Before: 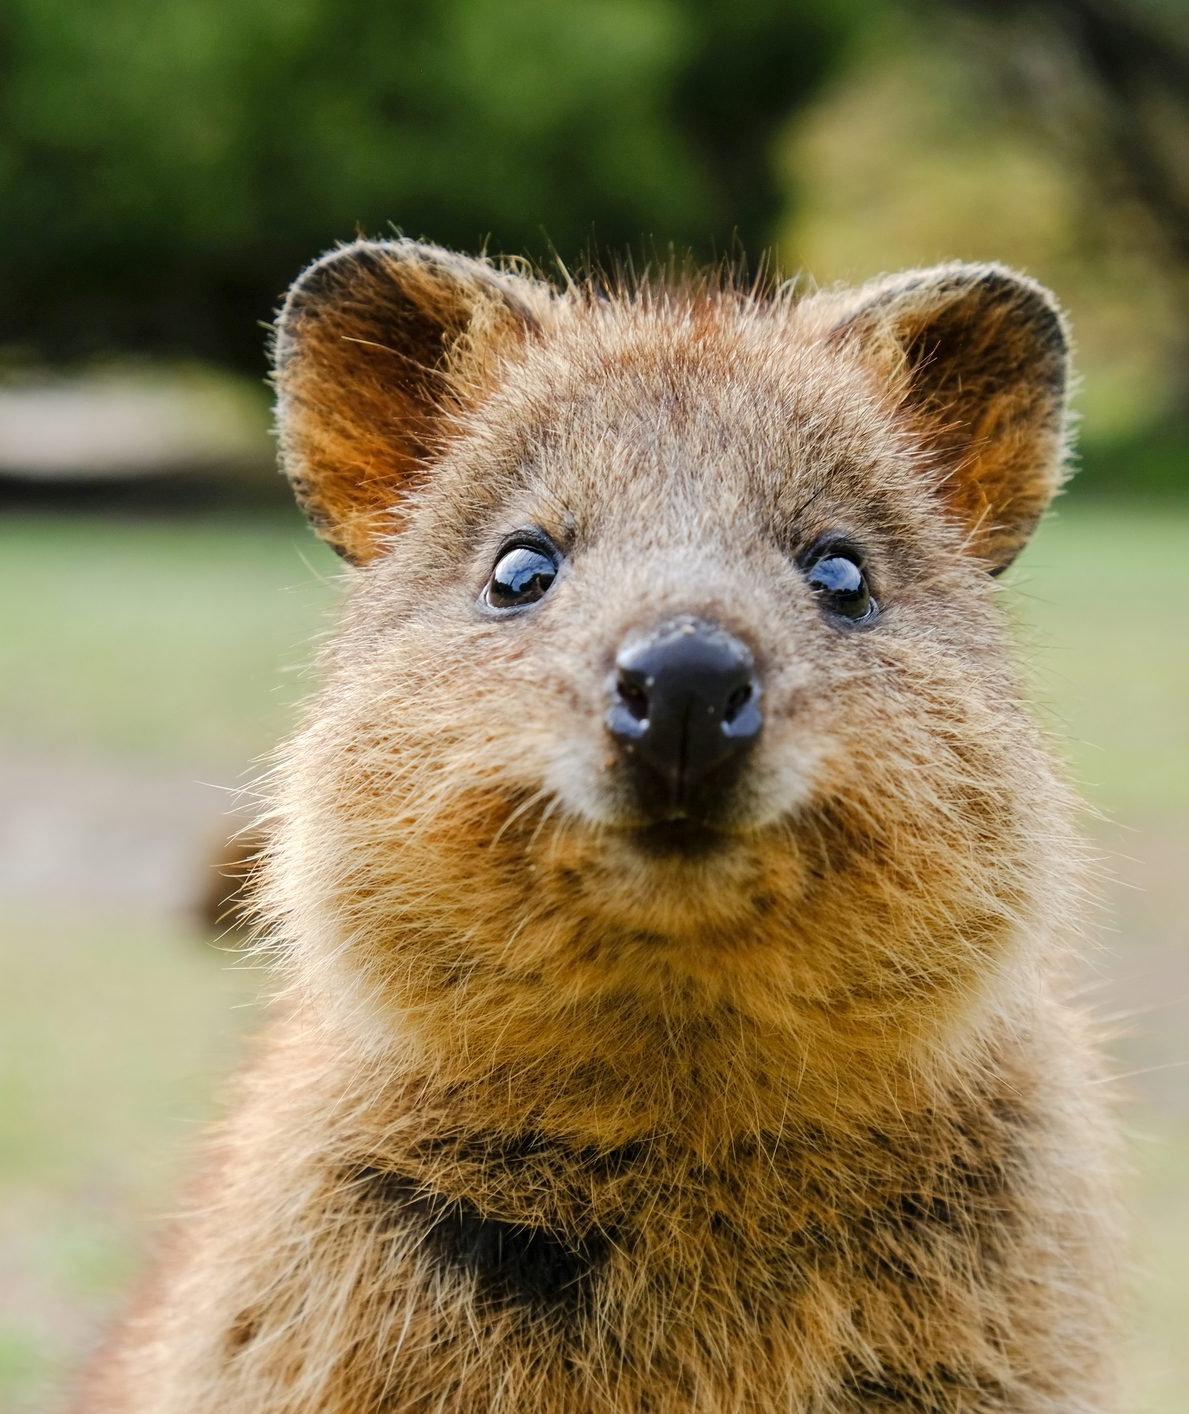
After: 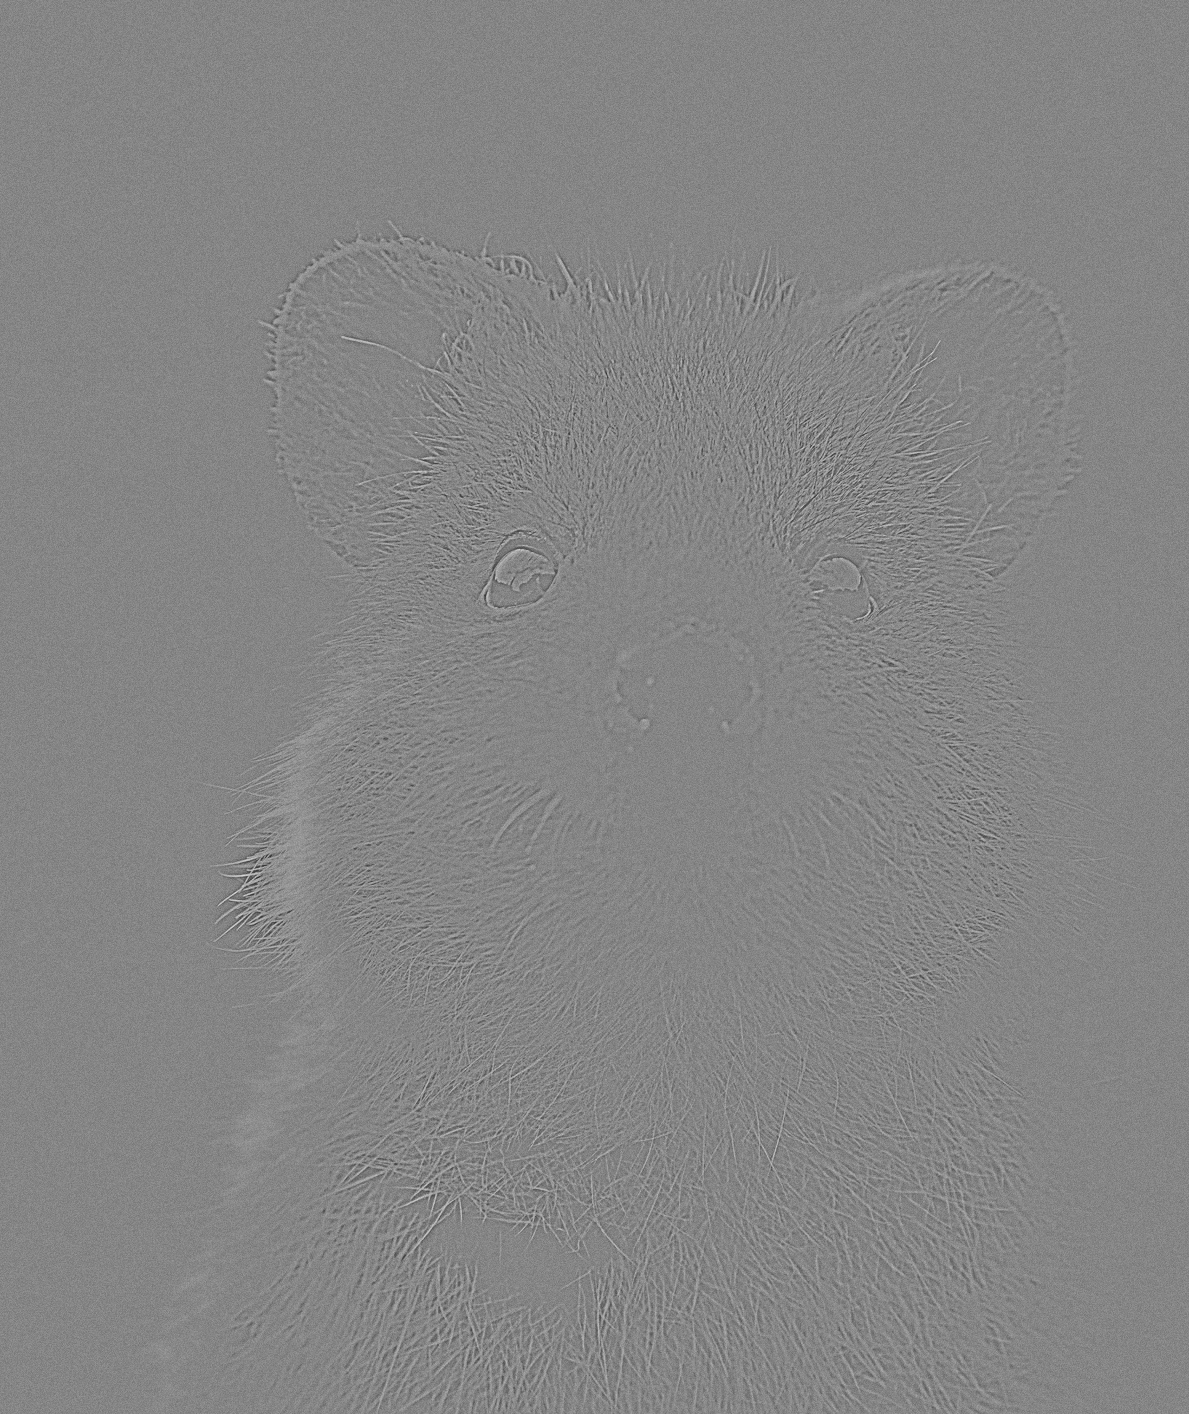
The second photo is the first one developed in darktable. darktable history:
tone equalizer: -8 EV -0.75 EV, -7 EV -0.7 EV, -6 EV -0.6 EV, -5 EV -0.4 EV, -3 EV 0.4 EV, -2 EV 0.6 EV, -1 EV 0.7 EV, +0 EV 0.75 EV, edges refinement/feathering 500, mask exposure compensation -1.57 EV, preserve details no
local contrast: mode bilateral grid, contrast 20, coarseness 50, detail 130%, midtone range 0.2
highpass: sharpness 5.84%, contrast boost 8.44%
grain: coarseness 0.09 ISO
color balance rgb: perceptual saturation grading › global saturation 25%, perceptual brilliance grading › mid-tones 10%, perceptual brilliance grading › shadows 15%, global vibrance 20%
sharpen: on, module defaults
